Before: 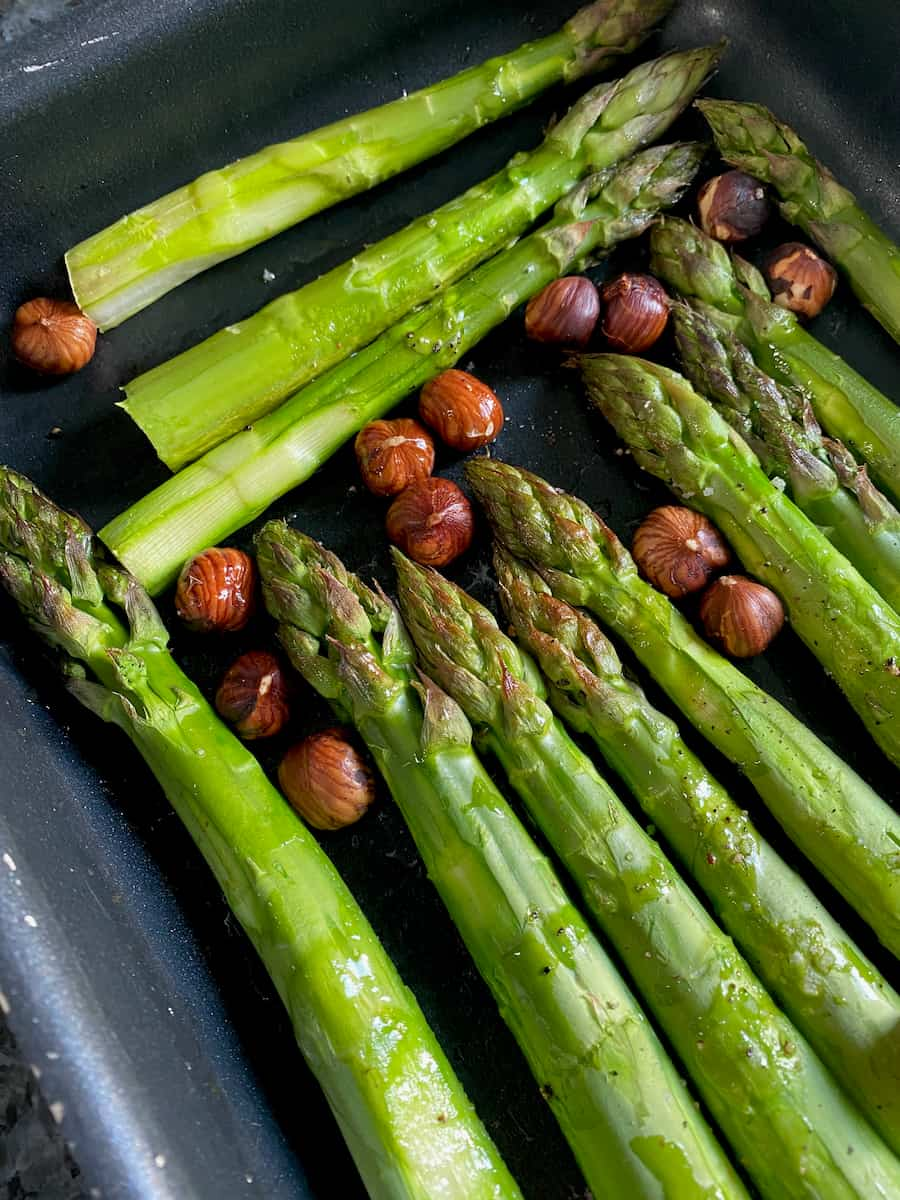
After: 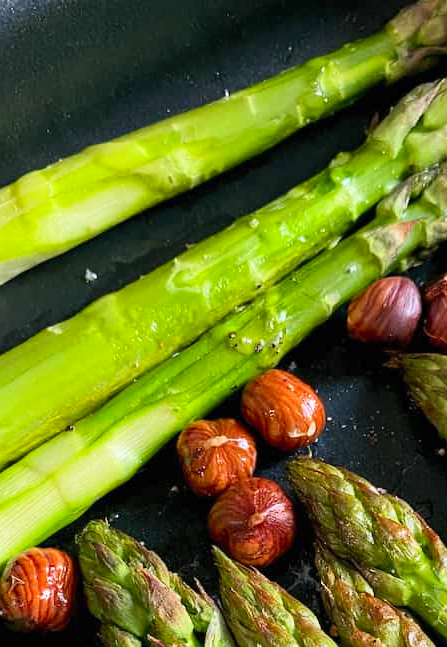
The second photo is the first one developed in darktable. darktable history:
contrast brightness saturation: contrast 0.199, brightness 0.159, saturation 0.219
crop: left 19.857%, right 30.44%, bottom 46.004%
